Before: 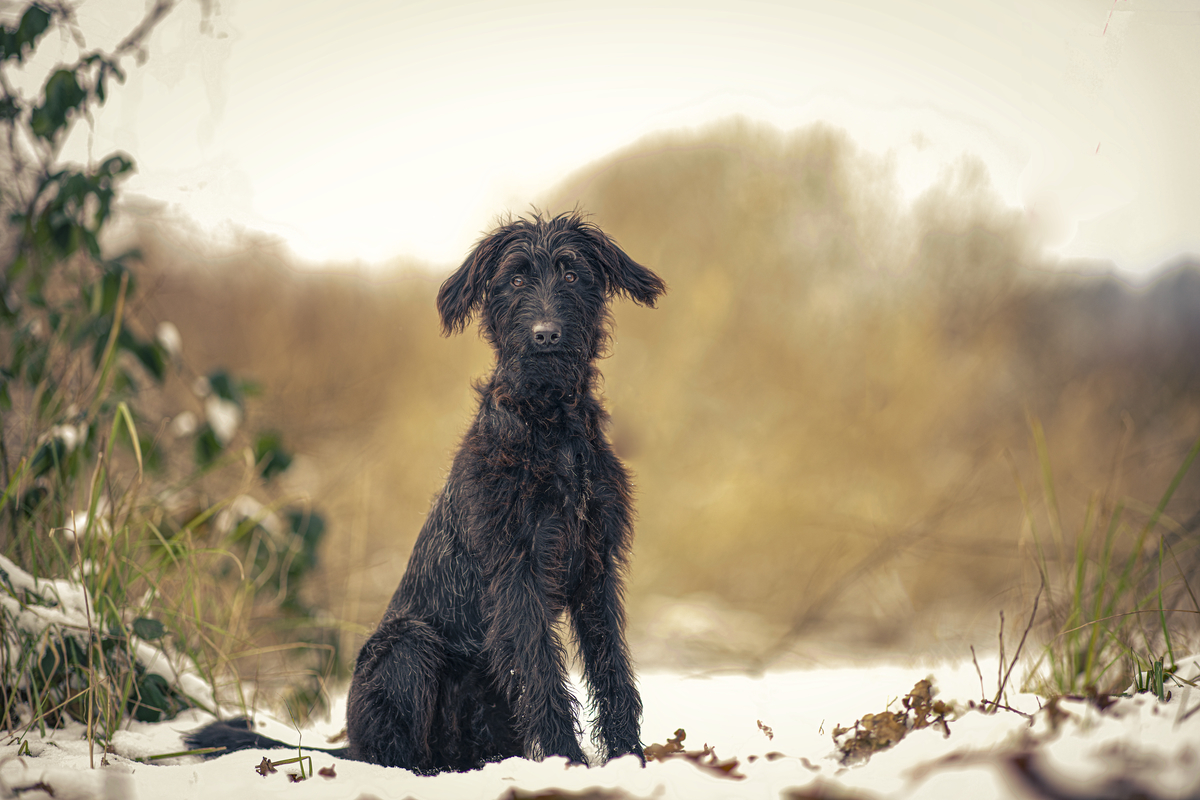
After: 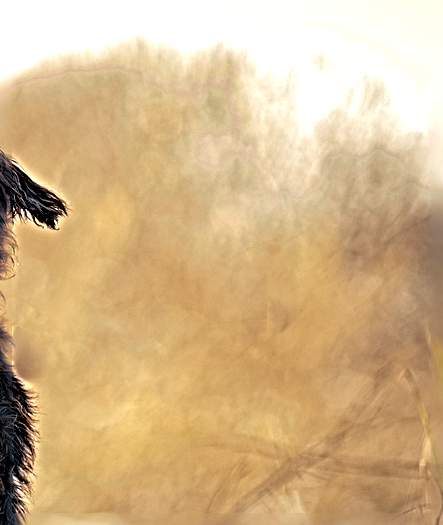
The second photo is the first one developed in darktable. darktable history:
rgb levels: levels [[0.01, 0.419, 0.839], [0, 0.5, 1], [0, 0.5, 1]]
sharpen: radius 6.3, amount 1.8, threshold 0
crop and rotate: left 49.936%, top 10.094%, right 13.136%, bottom 24.256%
